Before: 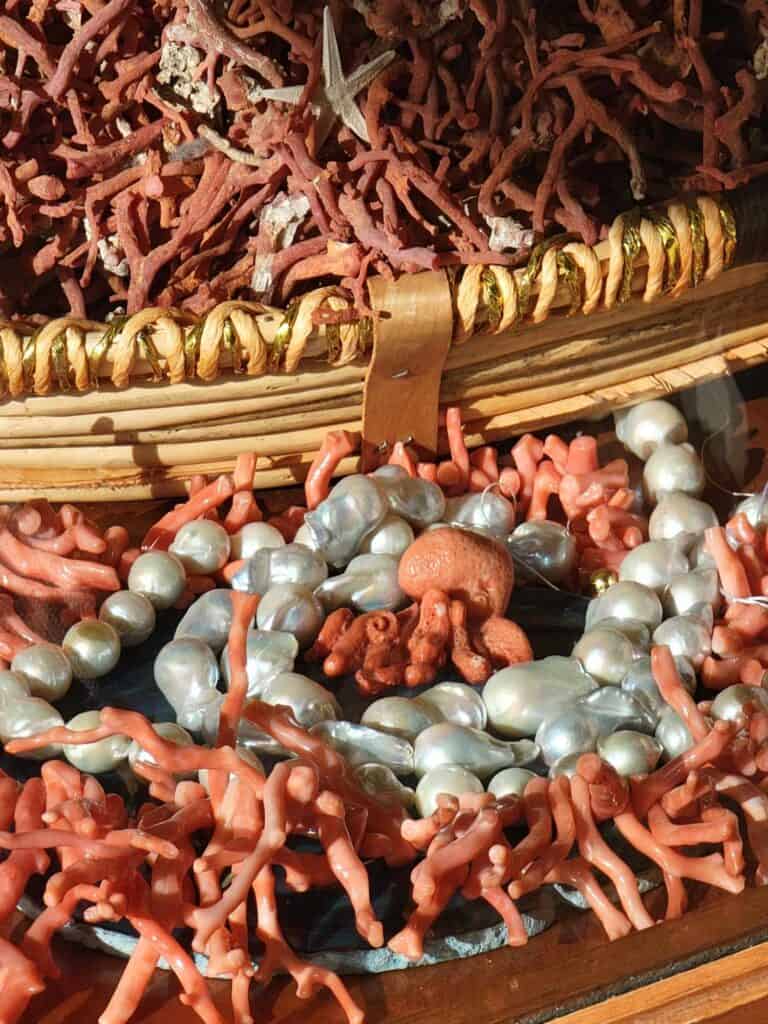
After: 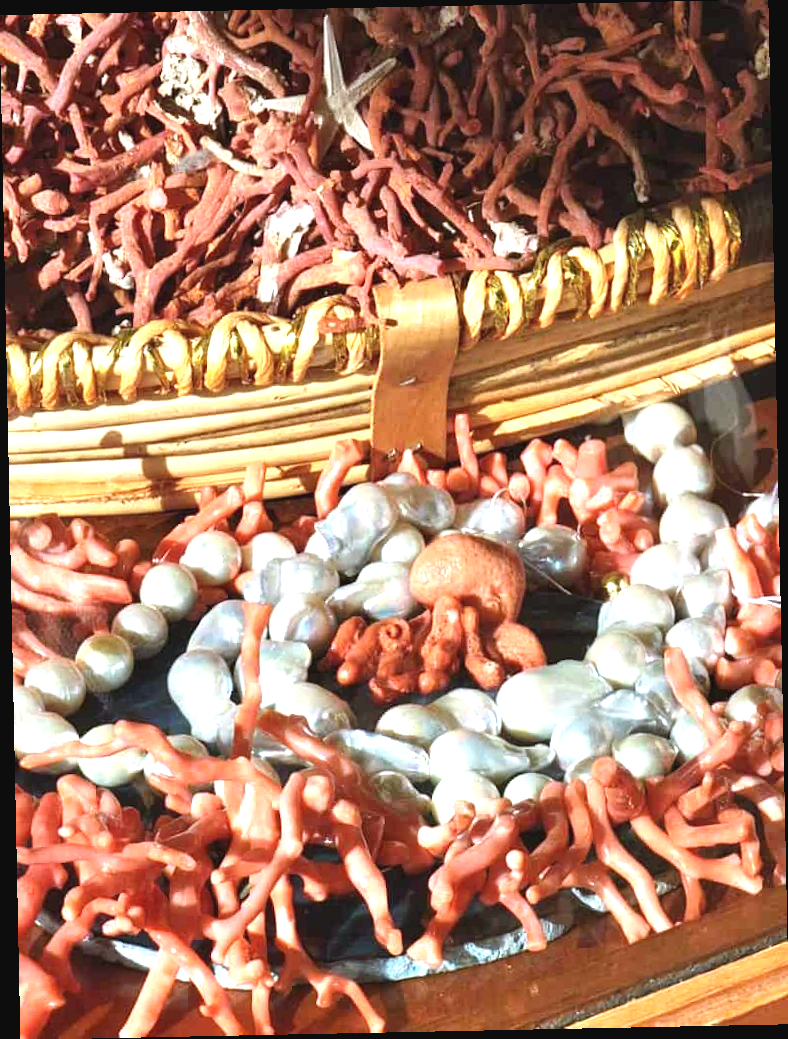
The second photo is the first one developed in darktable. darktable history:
white balance: red 0.954, blue 1.079
rotate and perspective: rotation -1.17°, automatic cropping off
exposure: black level correction -0.002, exposure 1.115 EV, compensate highlight preservation false
